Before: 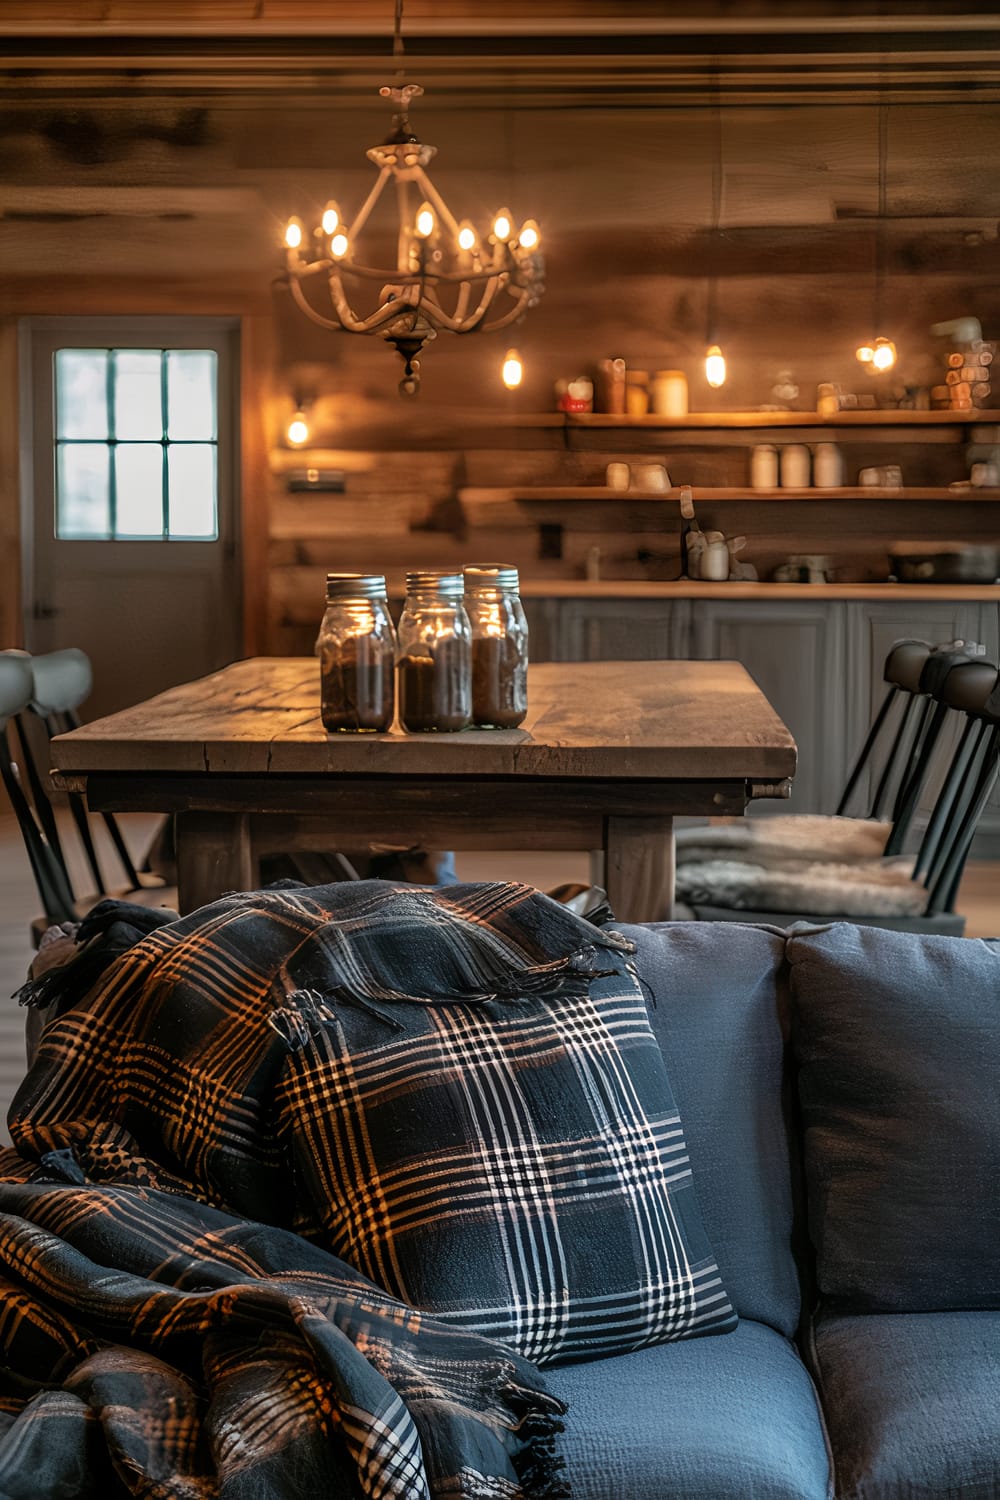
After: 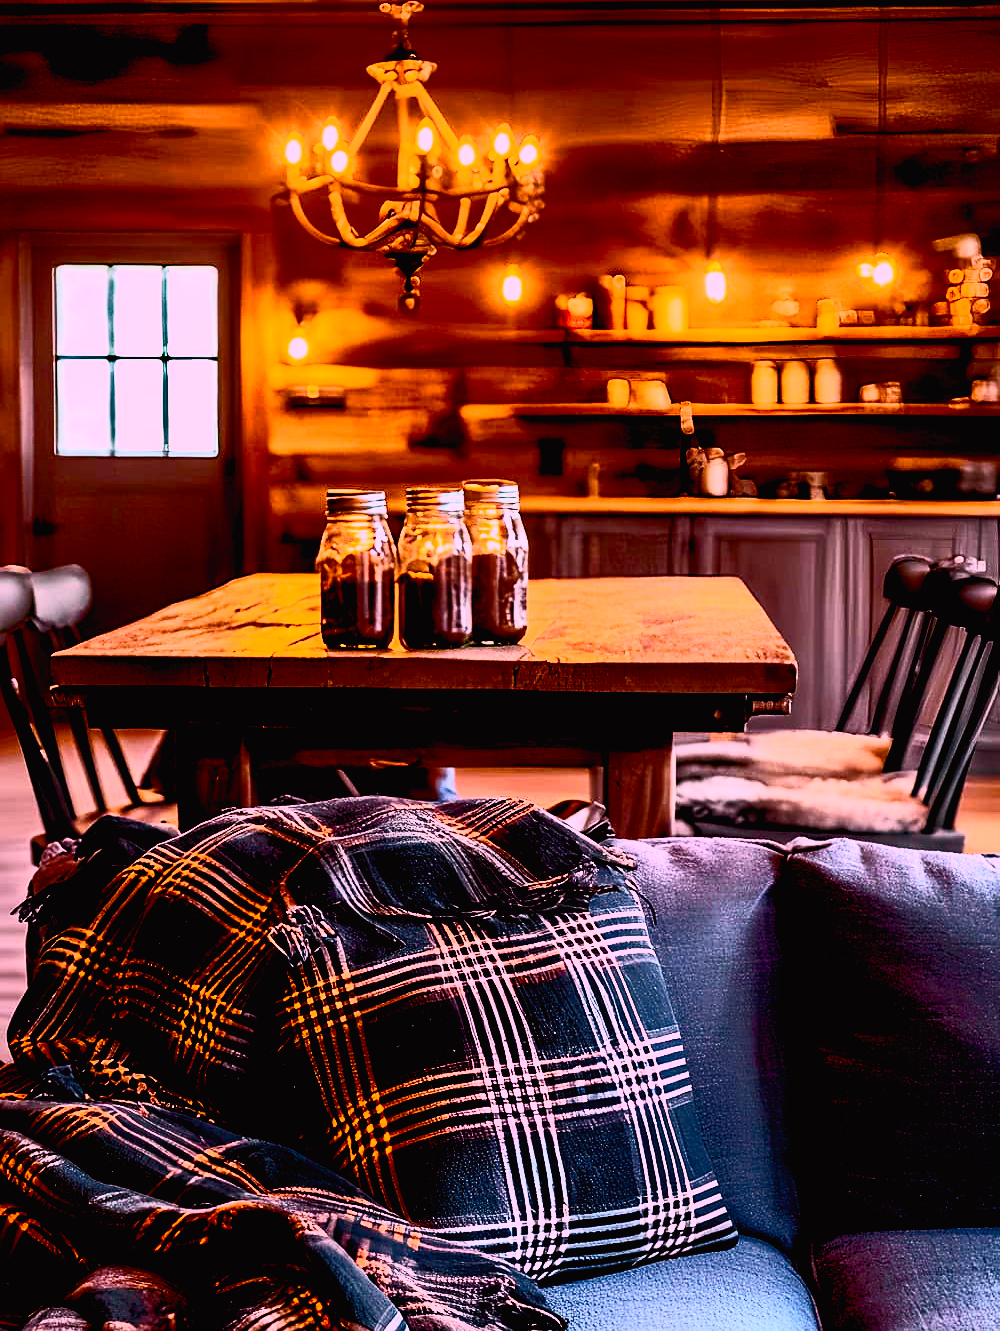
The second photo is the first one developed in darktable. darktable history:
color balance rgb: perceptual saturation grading › global saturation 25%, perceptual brilliance grading › mid-tones 10%, perceptual brilliance grading › shadows 15%, global vibrance 20%
crop and rotate: top 5.609%, bottom 5.609%
exposure: black level correction 0.029, exposure -0.073 EV, compensate highlight preservation false
white balance: red 1.188, blue 1.11
tone curve: curves: ch0 [(0, 0.013) (0.036, 0.045) (0.274, 0.286) (0.566, 0.623) (0.794, 0.827) (1, 0.953)]; ch1 [(0, 0) (0.389, 0.403) (0.462, 0.48) (0.499, 0.5) (0.524, 0.527) (0.57, 0.599) (0.626, 0.65) (0.761, 0.781) (1, 1)]; ch2 [(0, 0) (0.464, 0.478) (0.5, 0.501) (0.533, 0.542) (0.599, 0.613) (0.704, 0.731) (1, 1)], color space Lab, independent channels, preserve colors none
contrast brightness saturation: contrast 0.62, brightness 0.34, saturation 0.14
sharpen: radius 1.559, amount 0.373, threshold 1.271
